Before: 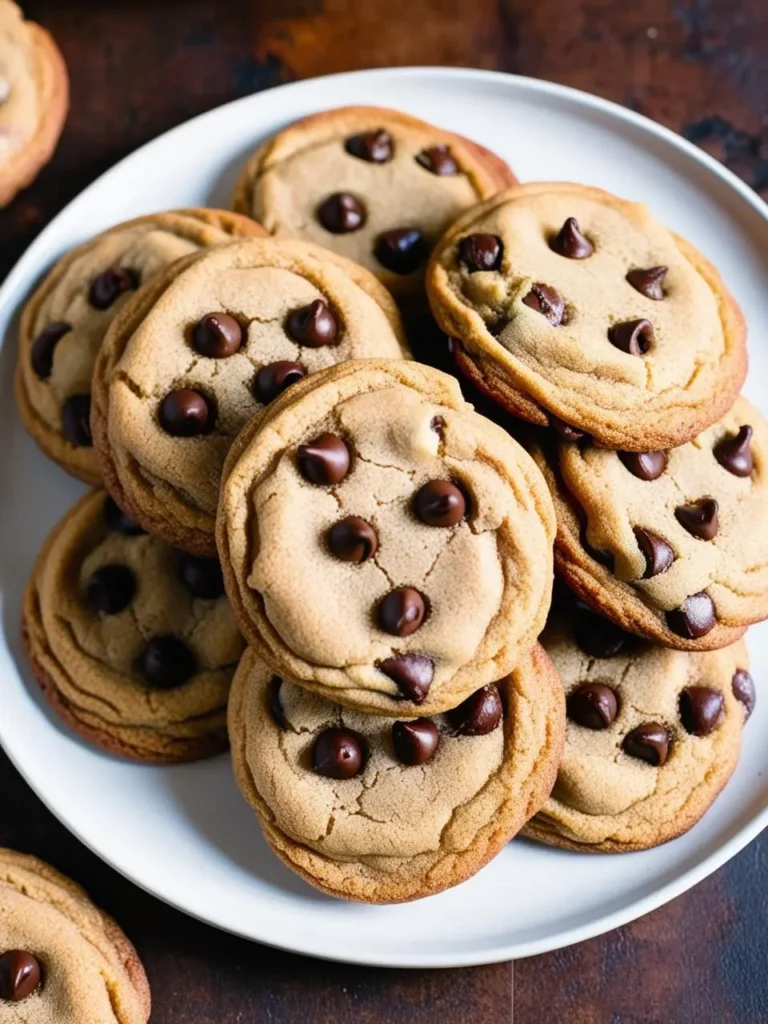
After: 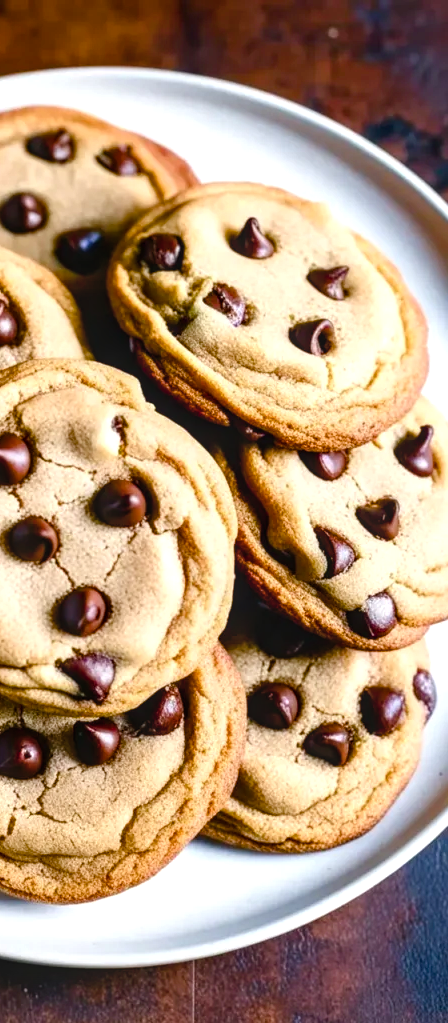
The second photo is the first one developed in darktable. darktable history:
color balance rgb: perceptual saturation grading › global saturation 13.615%, perceptual saturation grading › highlights -30.053%, perceptual saturation grading › shadows 51.13%, global vibrance 28.532%
local contrast: on, module defaults
crop: left 41.589%
tone equalizer: -8 EV -0.454 EV, -7 EV -0.355 EV, -6 EV -0.366 EV, -5 EV -0.195 EV, -3 EV 0.192 EV, -2 EV 0.325 EV, -1 EV 0.396 EV, +0 EV 0.411 EV, edges refinement/feathering 500, mask exposure compensation -1.57 EV, preserve details no
